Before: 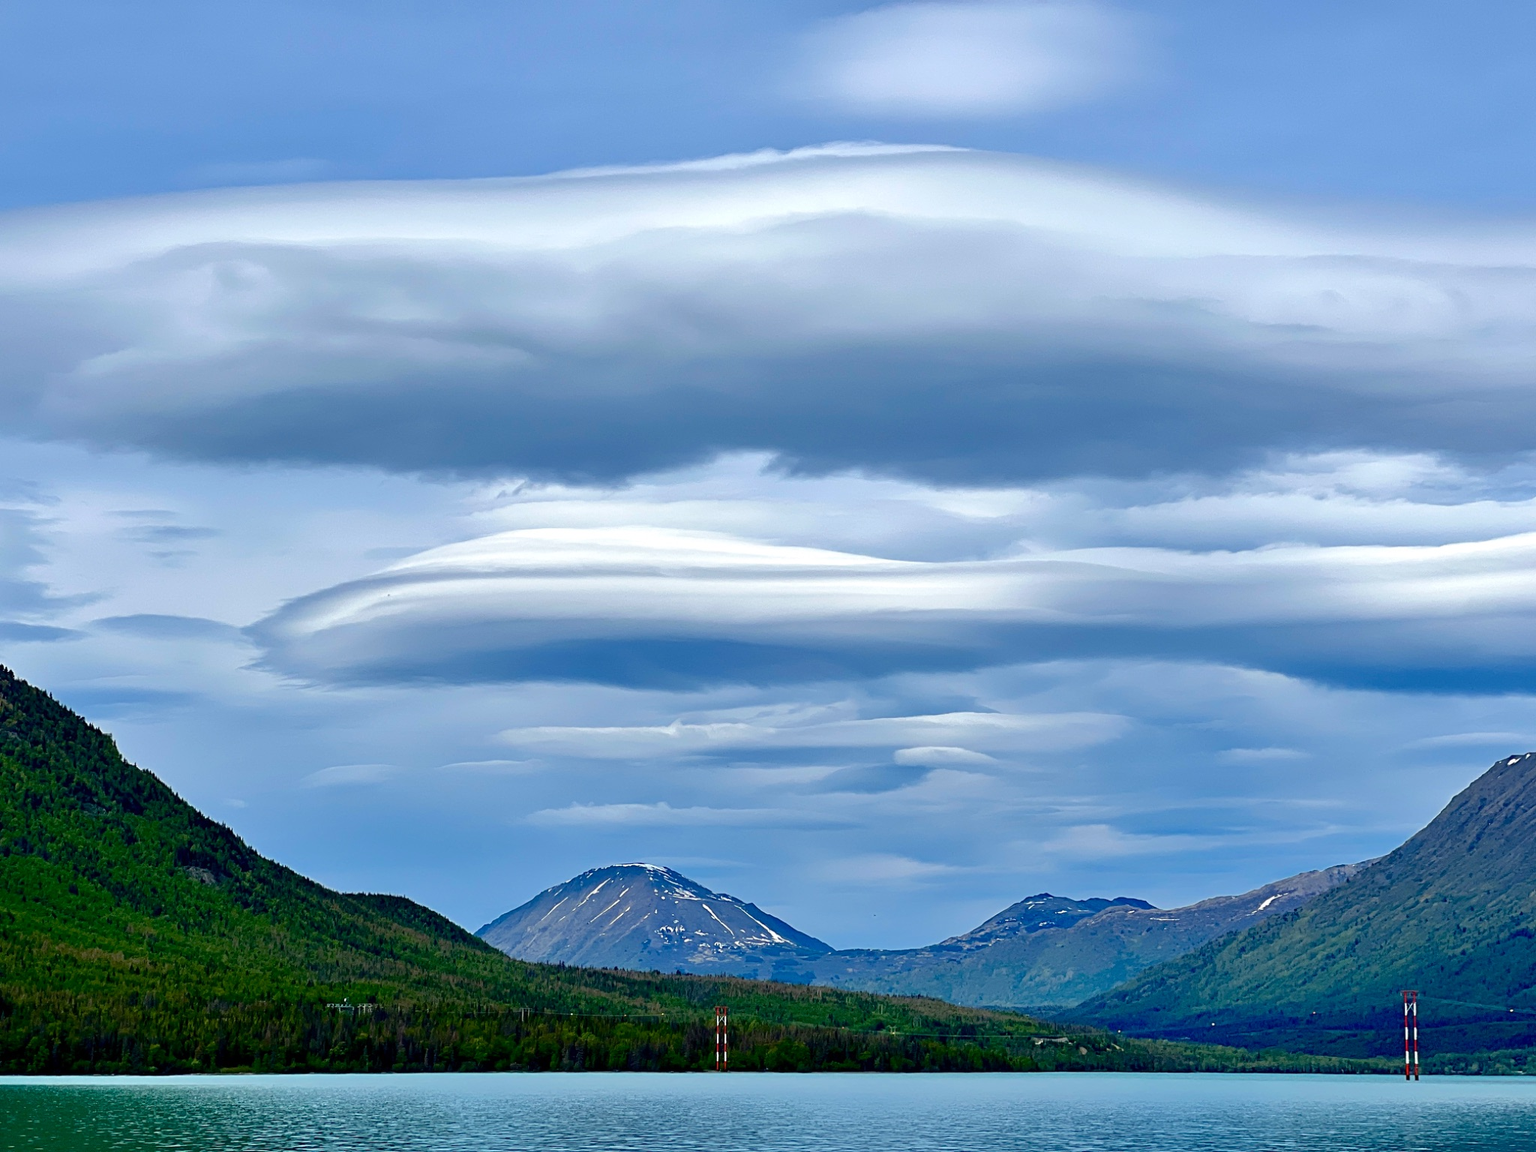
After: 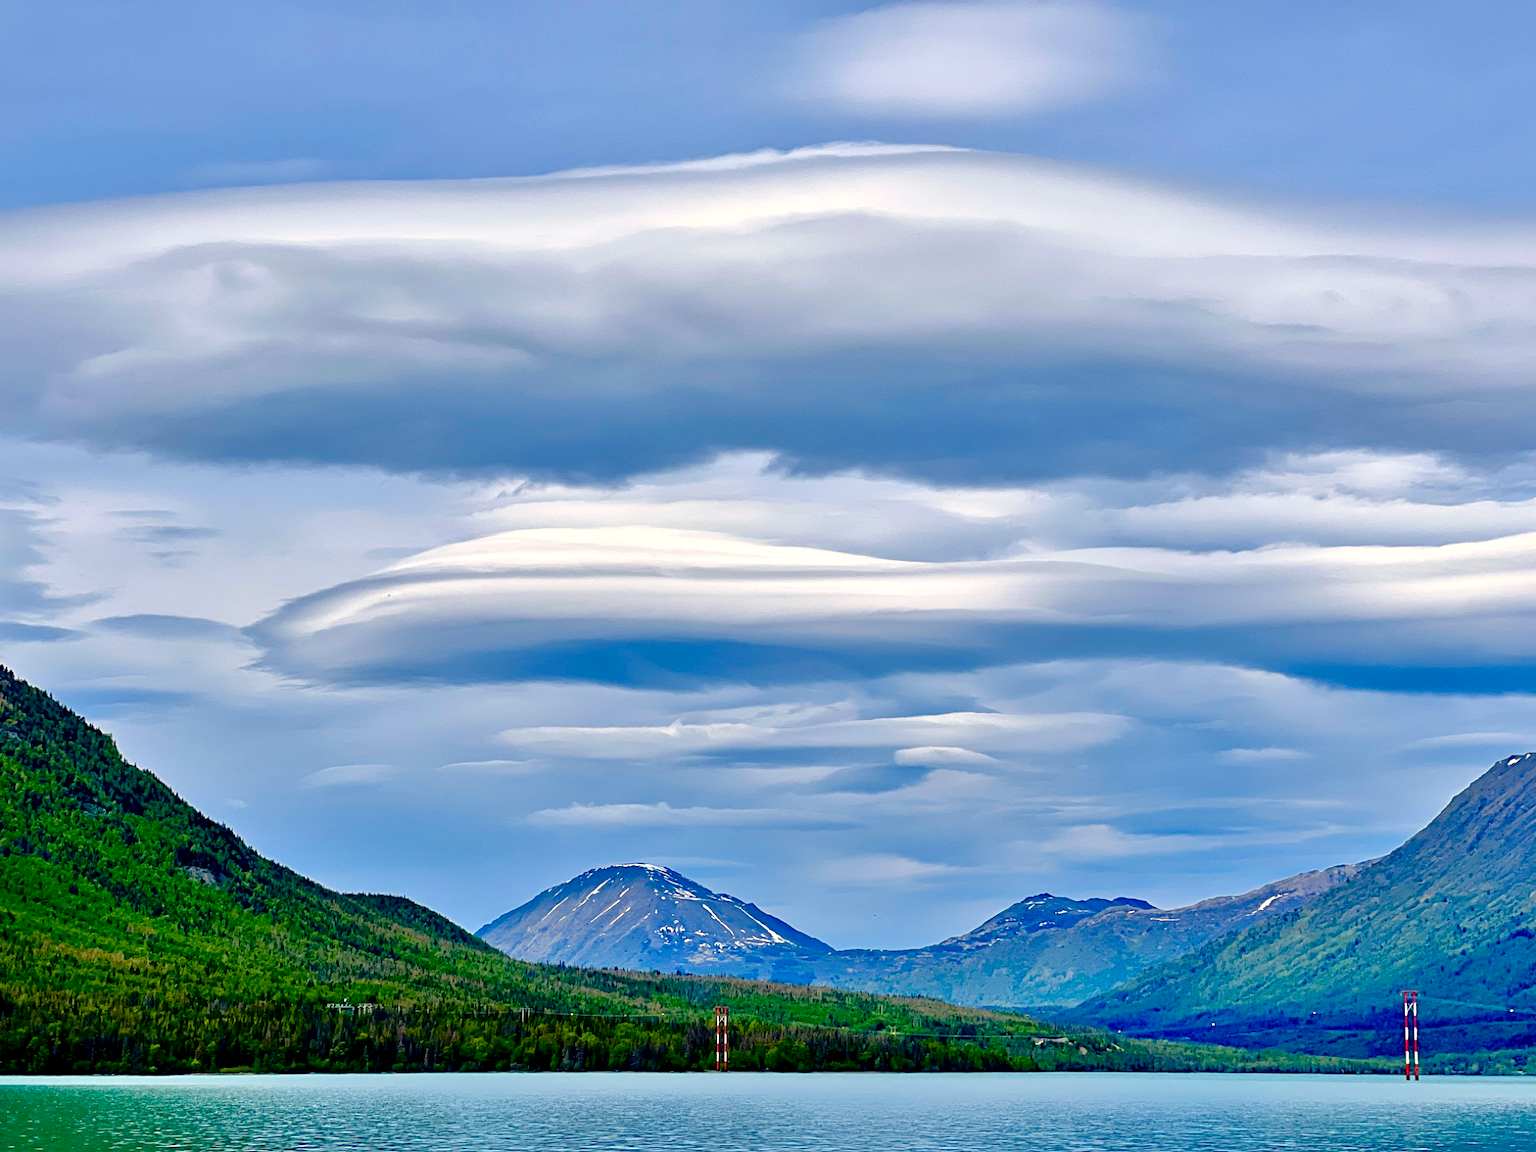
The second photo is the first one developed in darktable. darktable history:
color balance rgb: highlights gain › chroma 3.012%, highlights gain › hue 54.58°, perceptual saturation grading › global saturation 20%, perceptual saturation grading › highlights -24.954%, perceptual saturation grading › shadows 24.248%, global vibrance 14.965%
tone equalizer: -7 EV 0.163 EV, -6 EV 0.575 EV, -5 EV 1.15 EV, -4 EV 1.34 EV, -3 EV 1.15 EV, -2 EV 0.6 EV, -1 EV 0.156 EV, mask exposure compensation -0.496 EV
local contrast: mode bilateral grid, contrast 21, coarseness 50, detail 119%, midtone range 0.2
